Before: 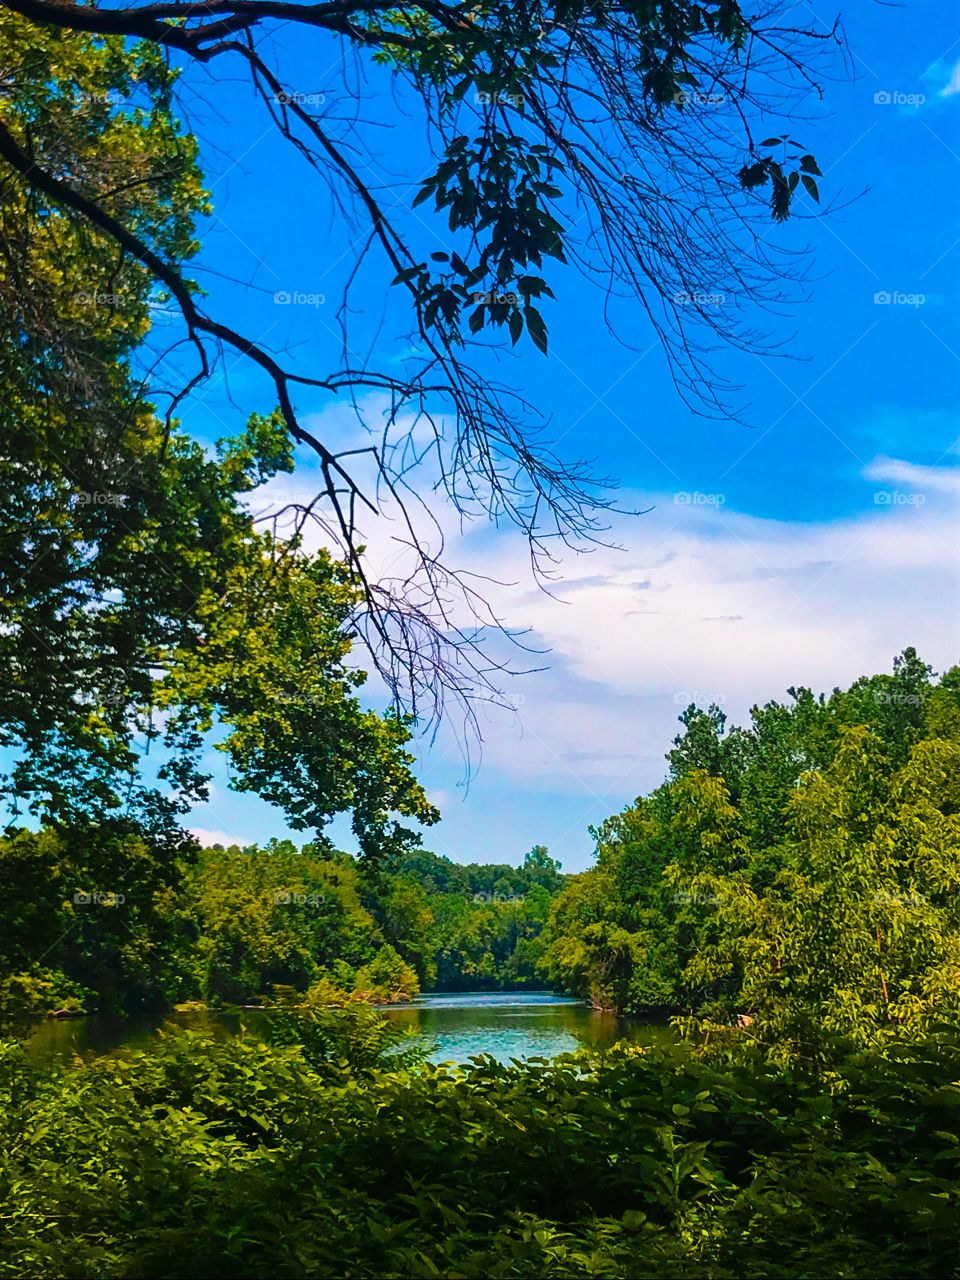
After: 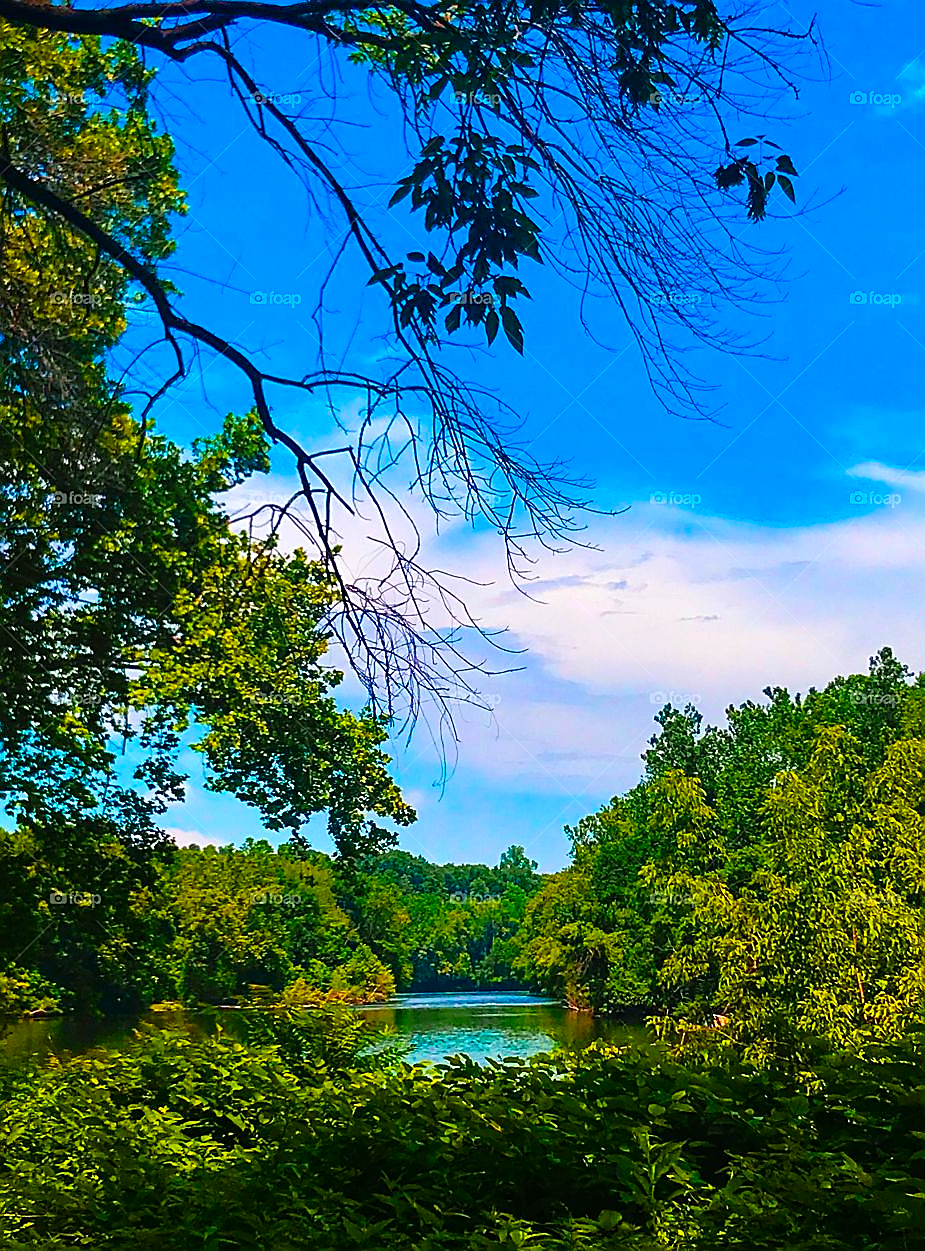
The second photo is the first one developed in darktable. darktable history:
crop and rotate: left 2.579%, right 1.038%, bottom 2.227%
contrast brightness saturation: saturation 0.482
sharpen: radius 1.413, amount 1.261, threshold 0.694
